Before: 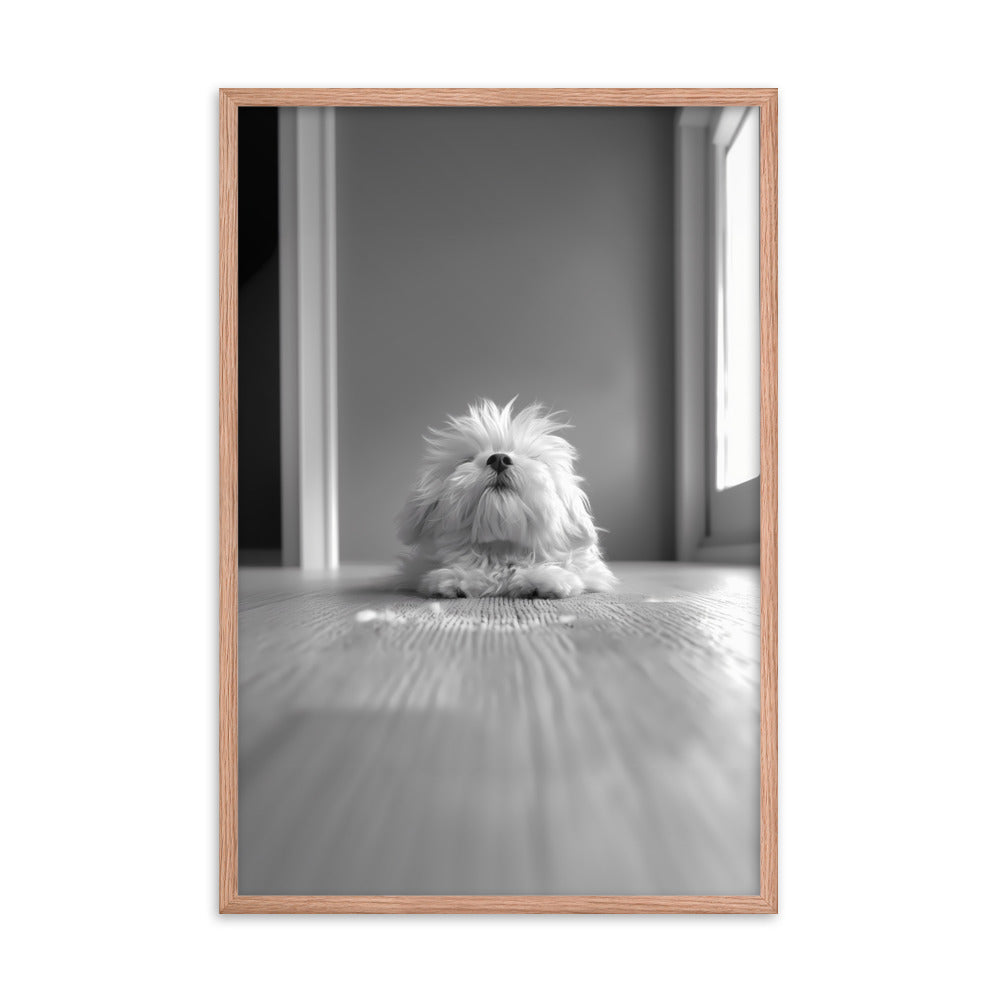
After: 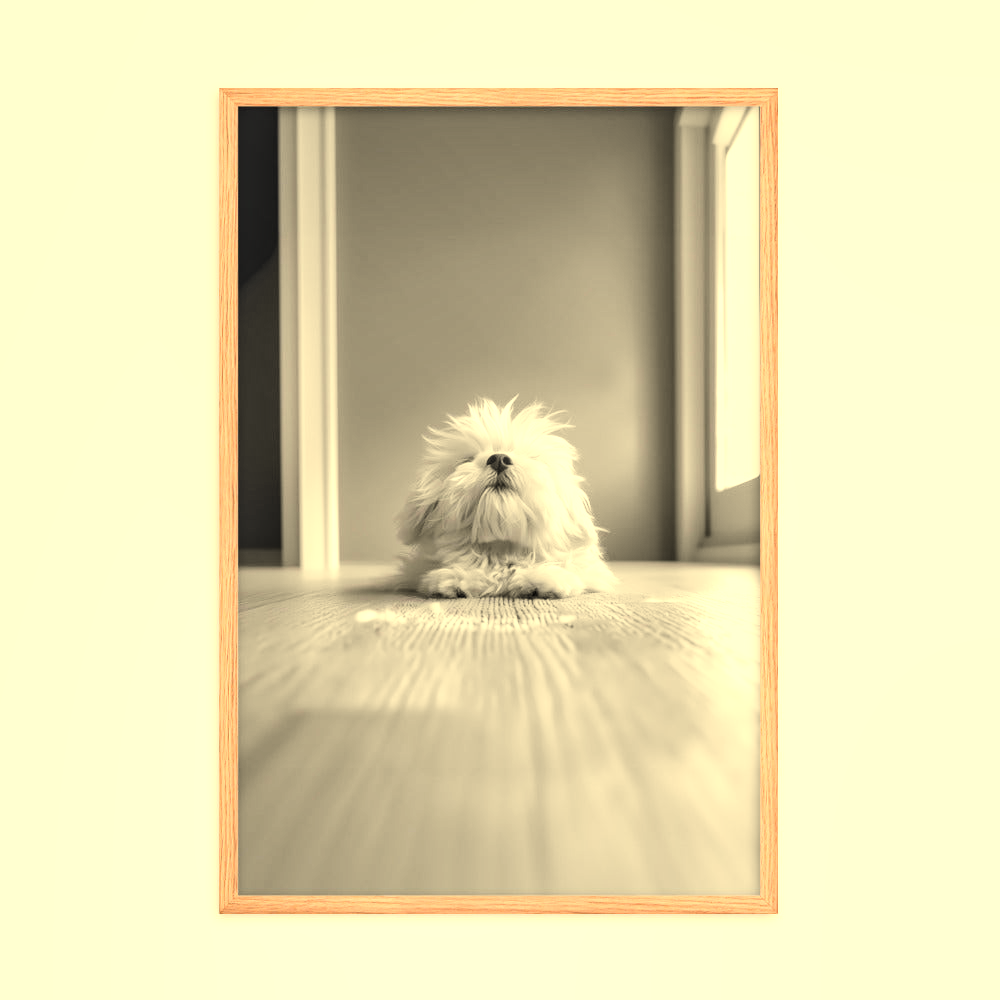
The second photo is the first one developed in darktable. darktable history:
local contrast: on, module defaults
exposure: black level correction 0.001, exposure 0.5 EV, compensate exposure bias true, compensate highlight preservation false
contrast brightness saturation: contrast 0.2, brightness 0.15, saturation 0.14
white balance: red 1.08, blue 0.791
